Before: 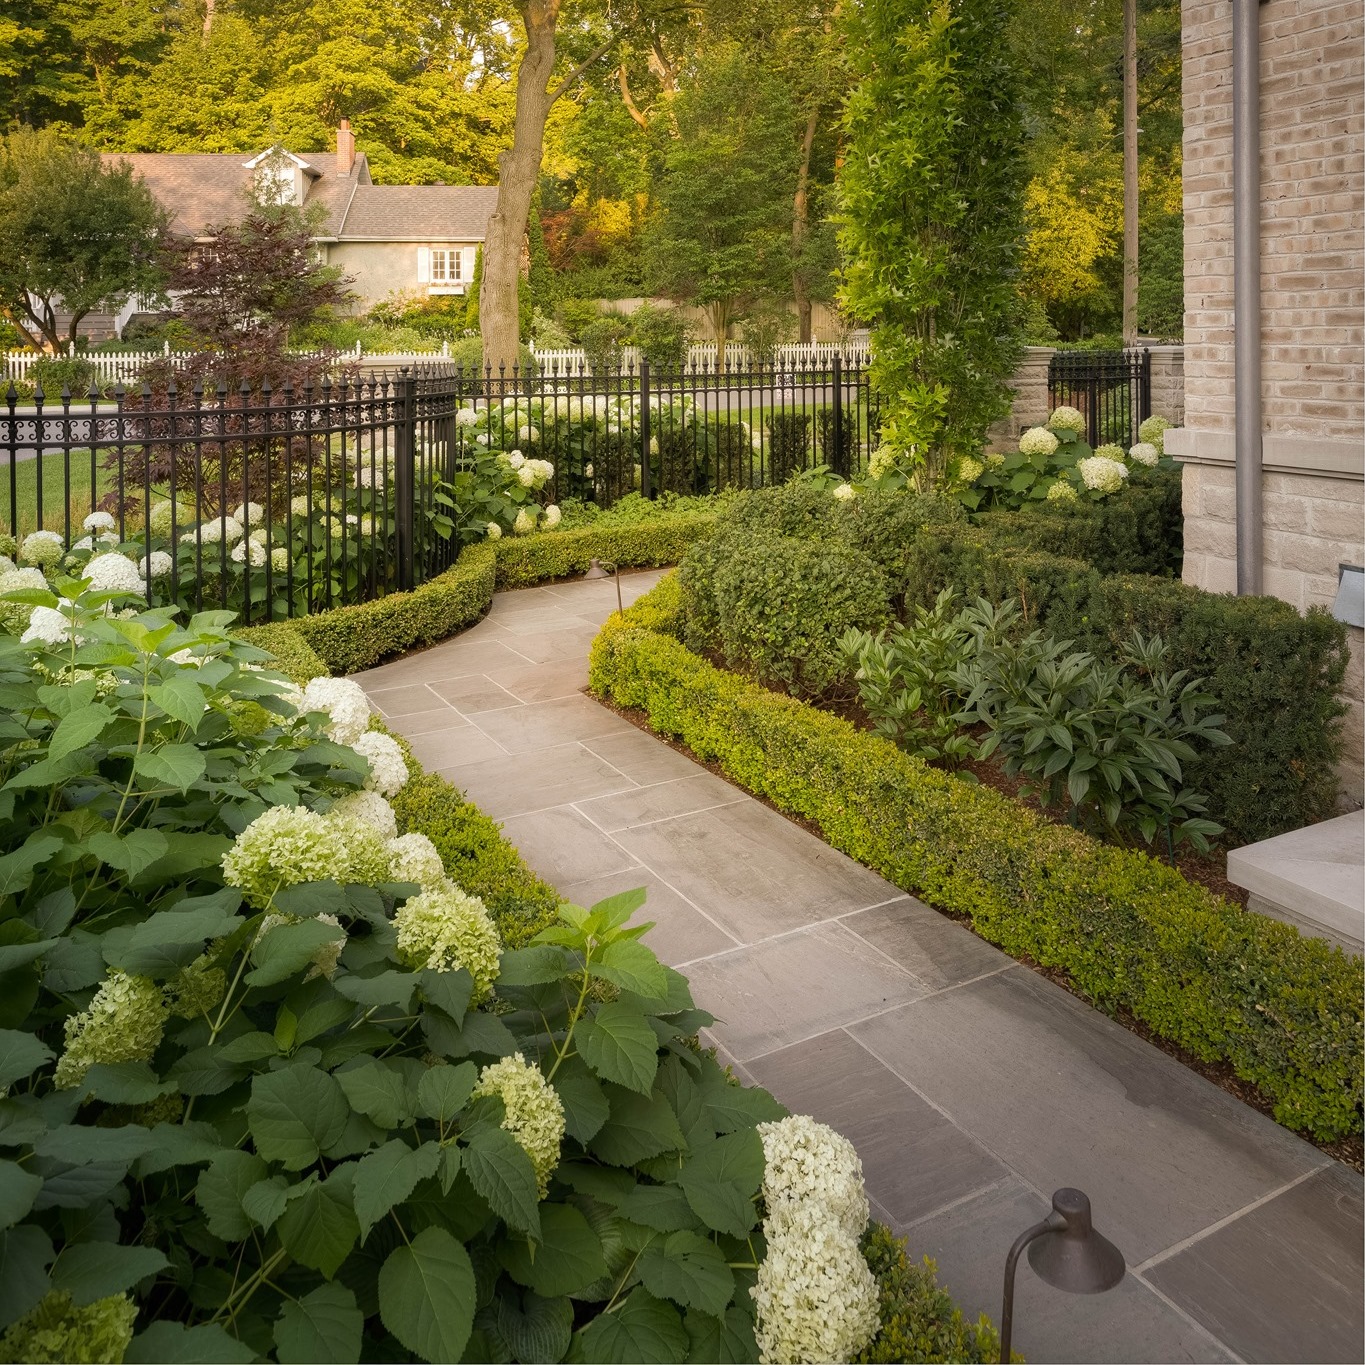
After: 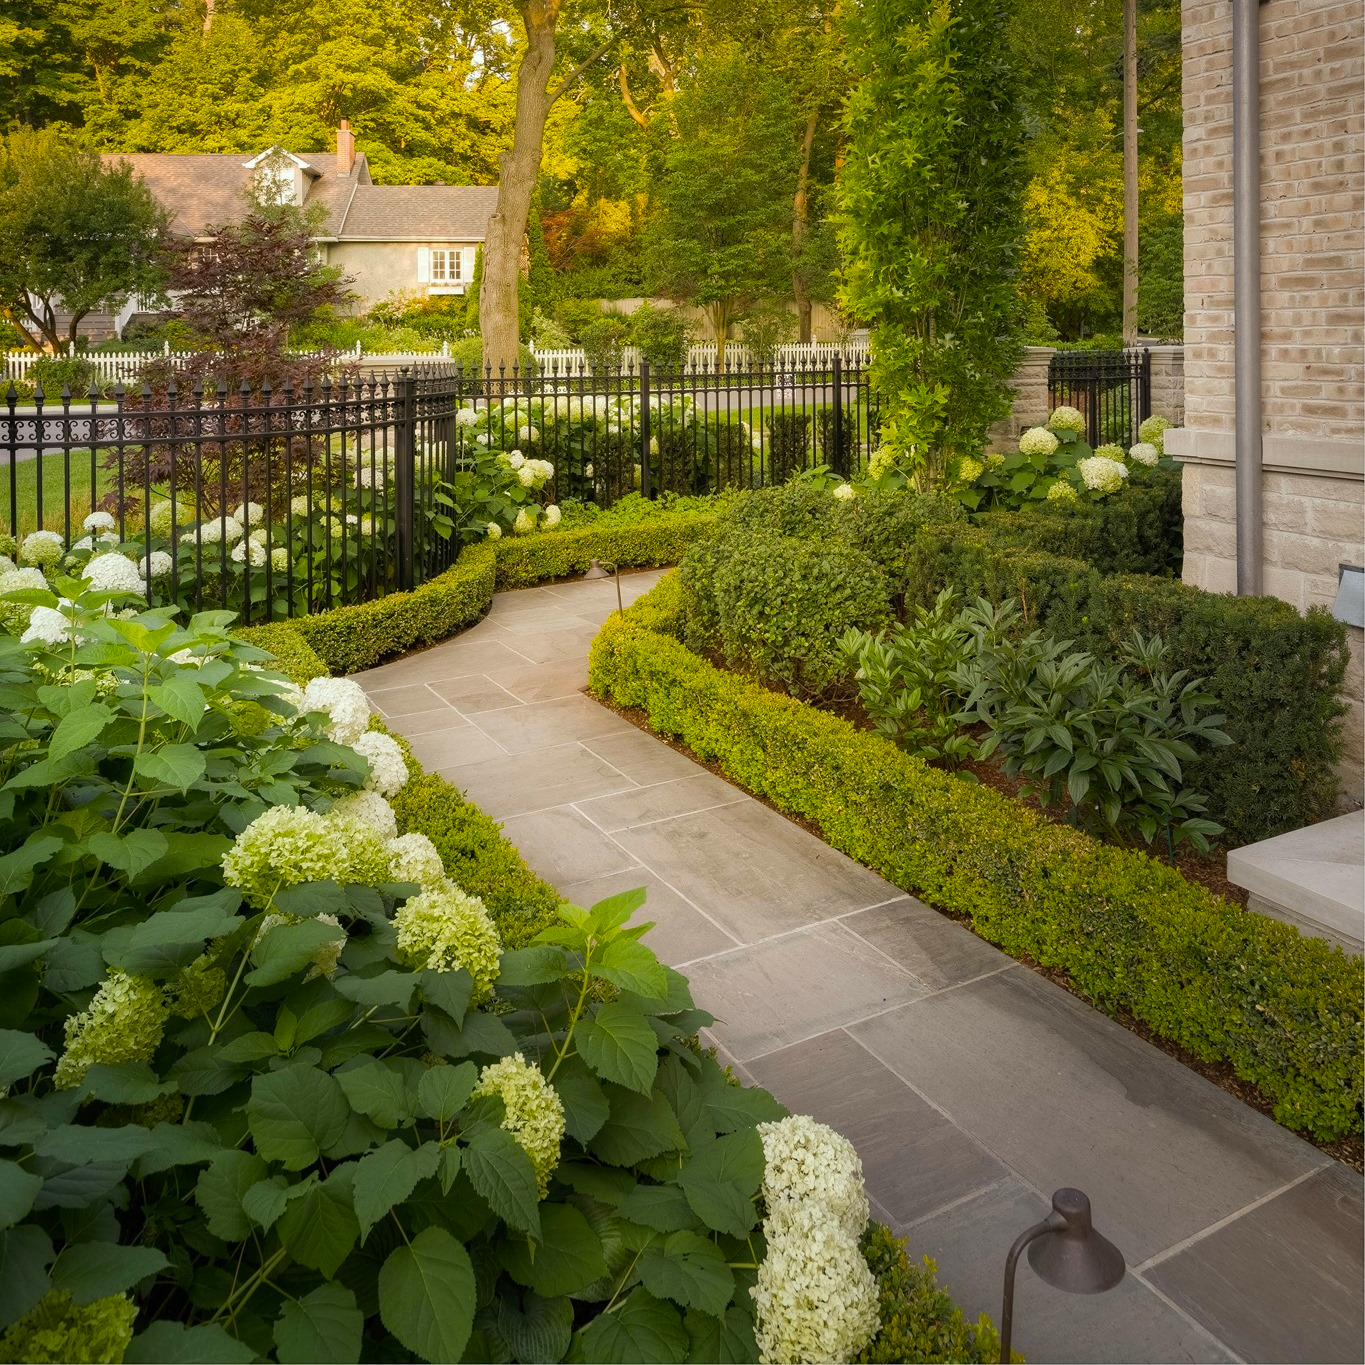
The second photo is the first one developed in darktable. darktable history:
white balance: red 0.978, blue 0.999
color balance rgb: perceptual saturation grading › global saturation 20%, global vibrance 10%
